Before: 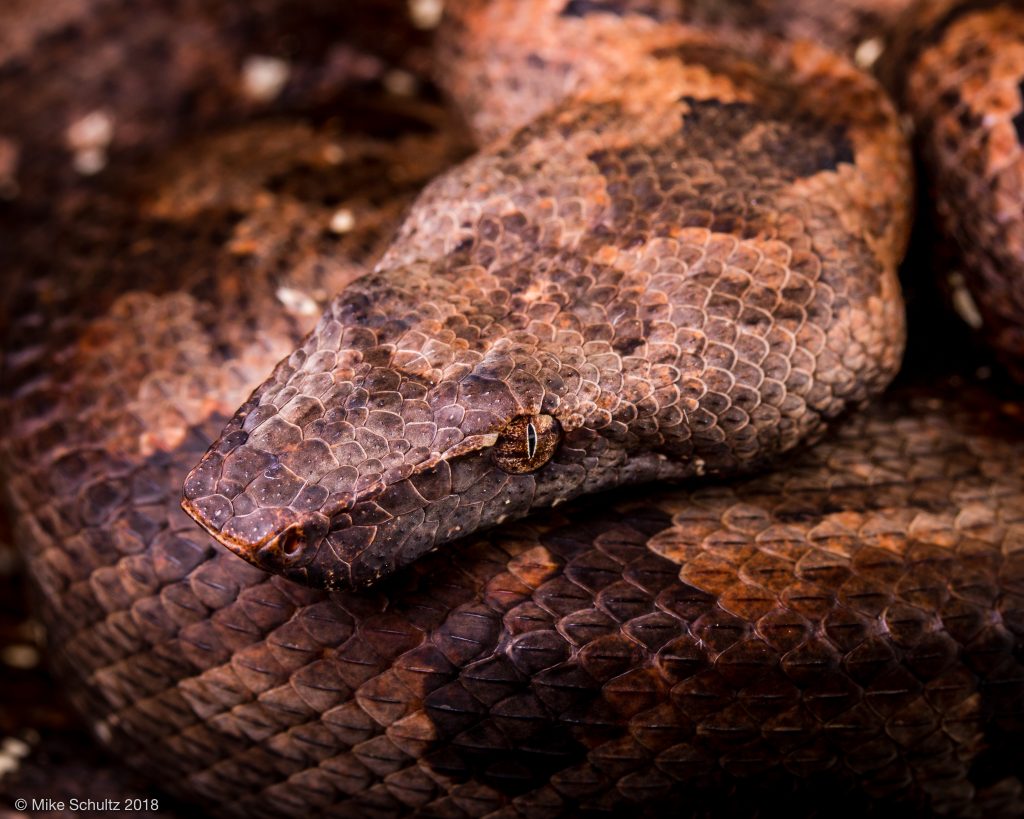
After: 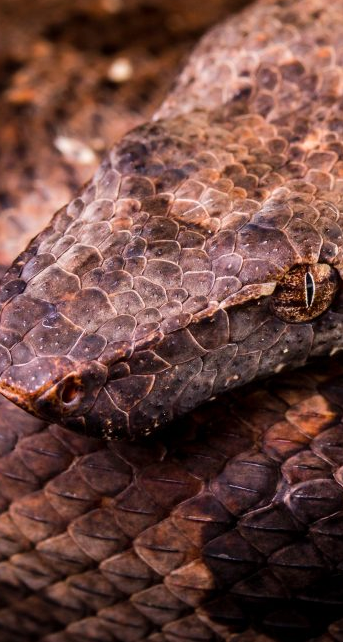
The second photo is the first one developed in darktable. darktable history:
shadows and highlights: shadows 29.32, highlights -29.32, low approximation 0.01, soften with gaussian
crop and rotate: left 21.77%, top 18.528%, right 44.676%, bottom 2.997%
